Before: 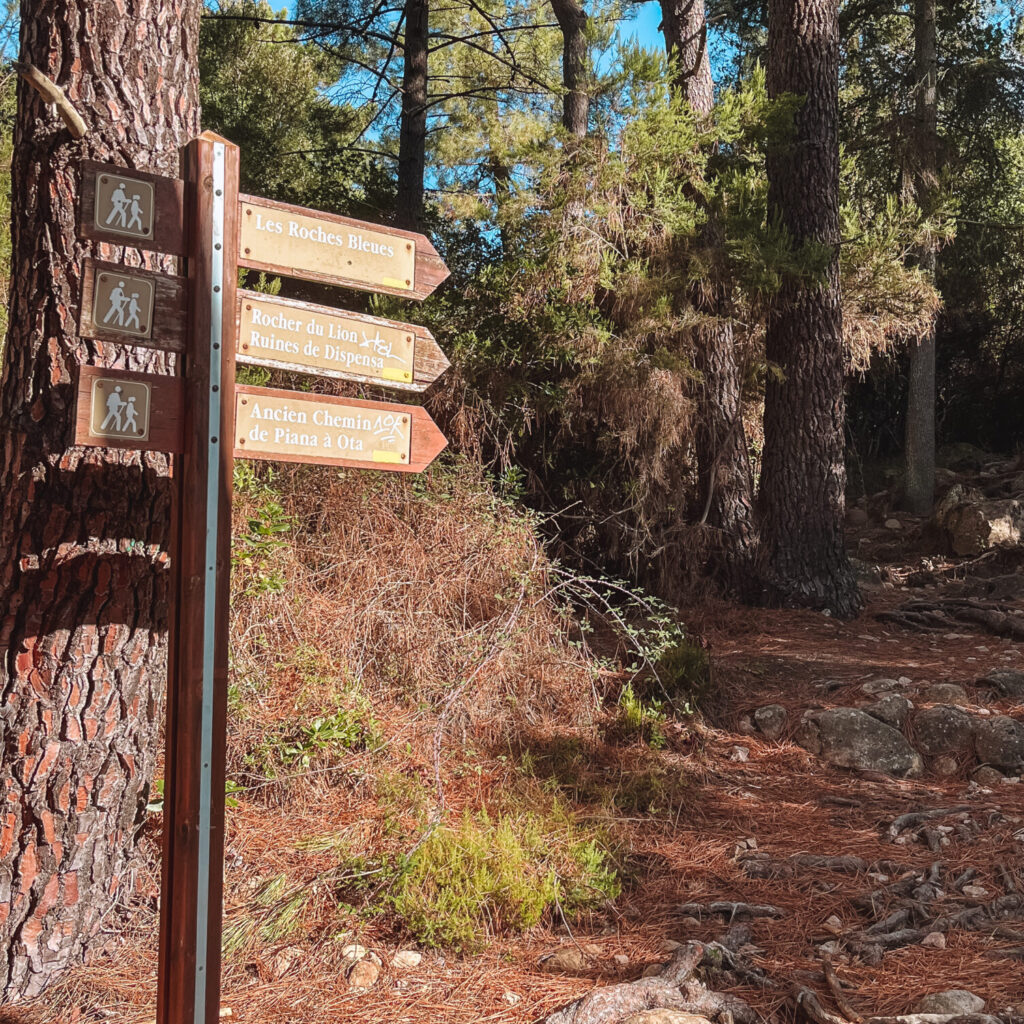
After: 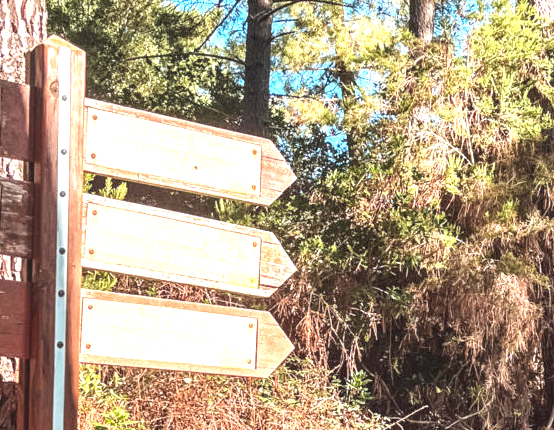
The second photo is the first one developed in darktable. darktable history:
contrast brightness saturation: contrast 0.098, brightness 0.023, saturation 0.018
crop: left 15.08%, top 9.282%, right 30.802%, bottom 48.688%
local contrast: on, module defaults
exposure: black level correction 0, exposure 1.393 EV, compensate highlight preservation false
